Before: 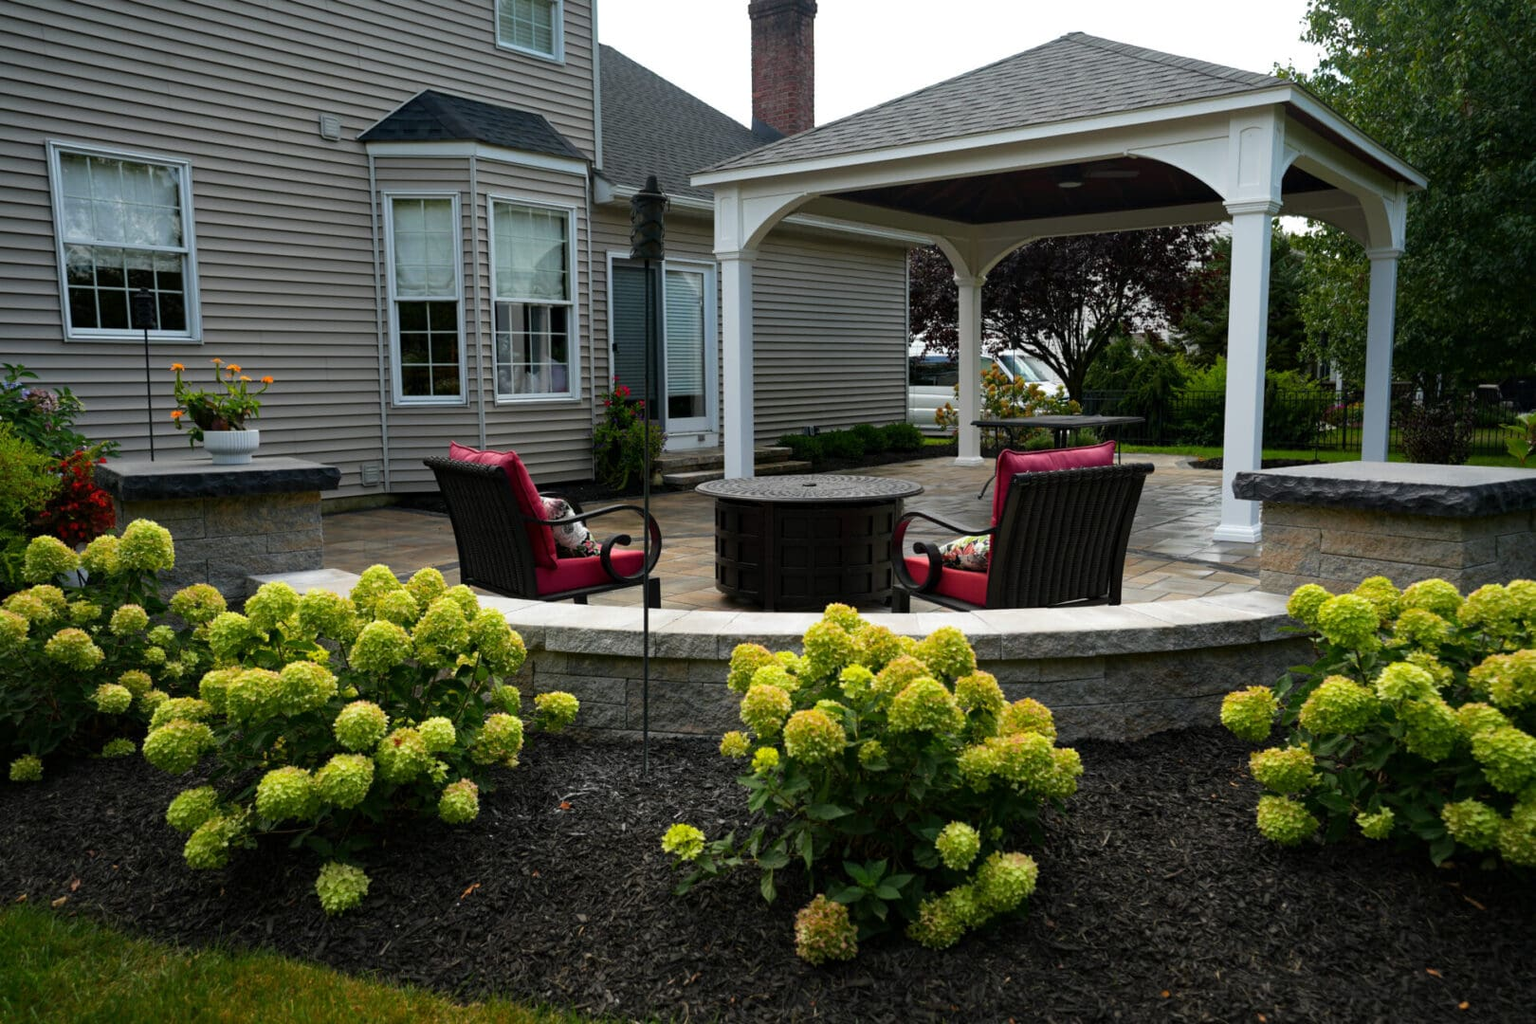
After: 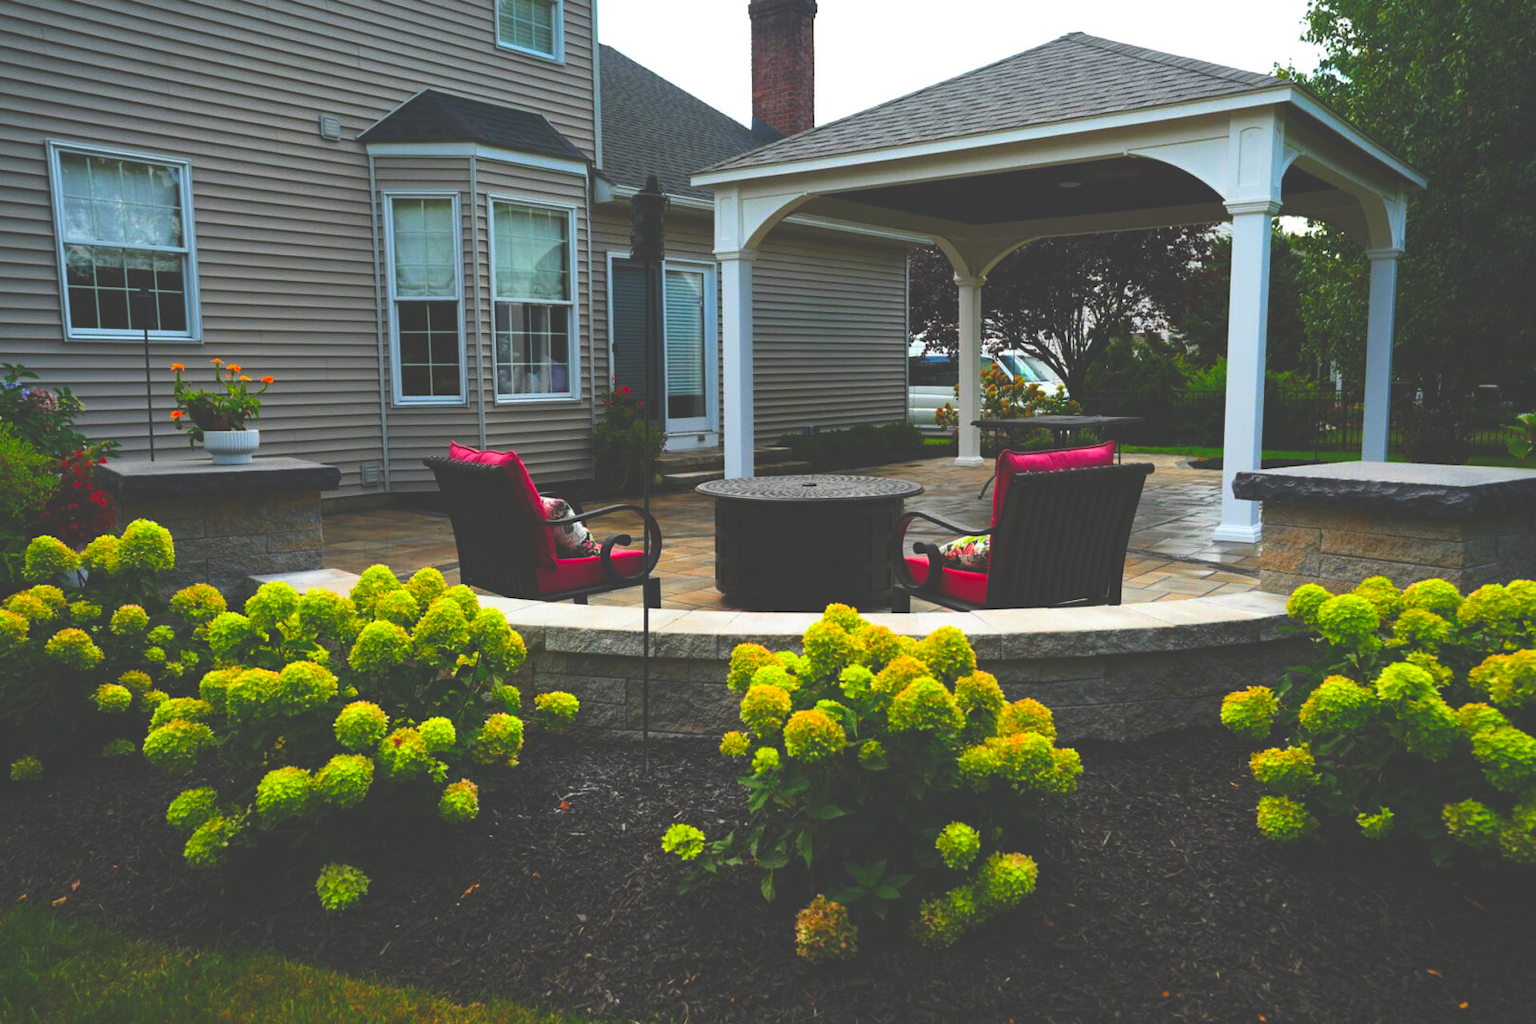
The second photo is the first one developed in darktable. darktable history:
contrast brightness saturation: contrast 0.2, brightness 0.2, saturation 0.8
rgb curve: curves: ch0 [(0, 0.186) (0.314, 0.284) (0.775, 0.708) (1, 1)], compensate middle gray true, preserve colors none
